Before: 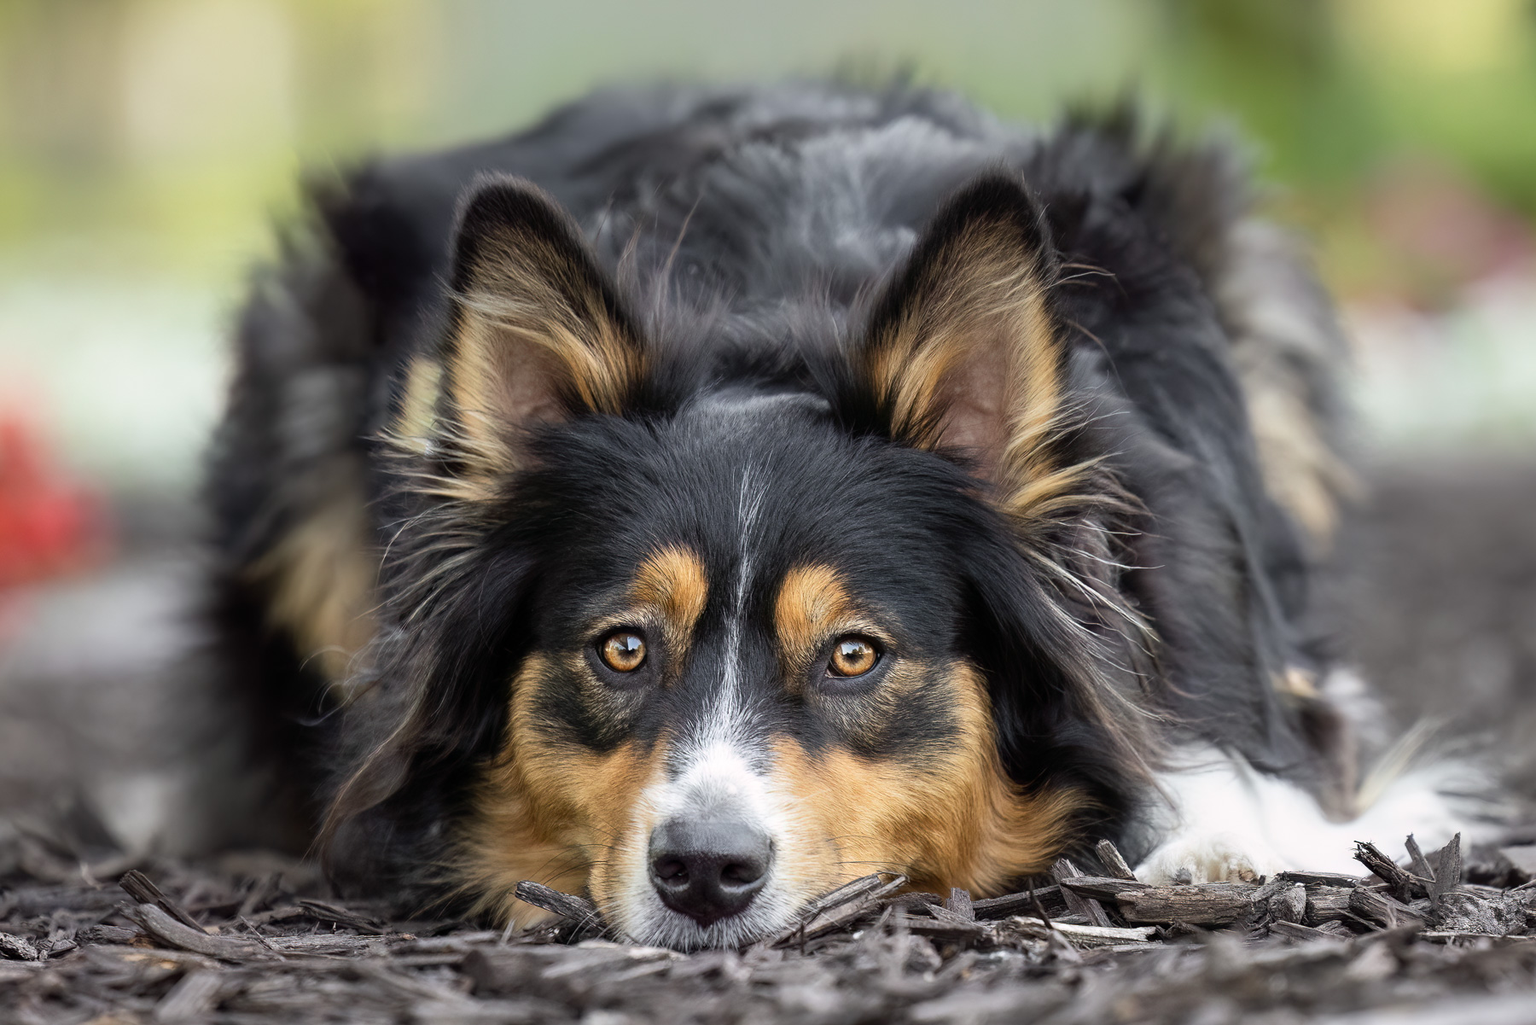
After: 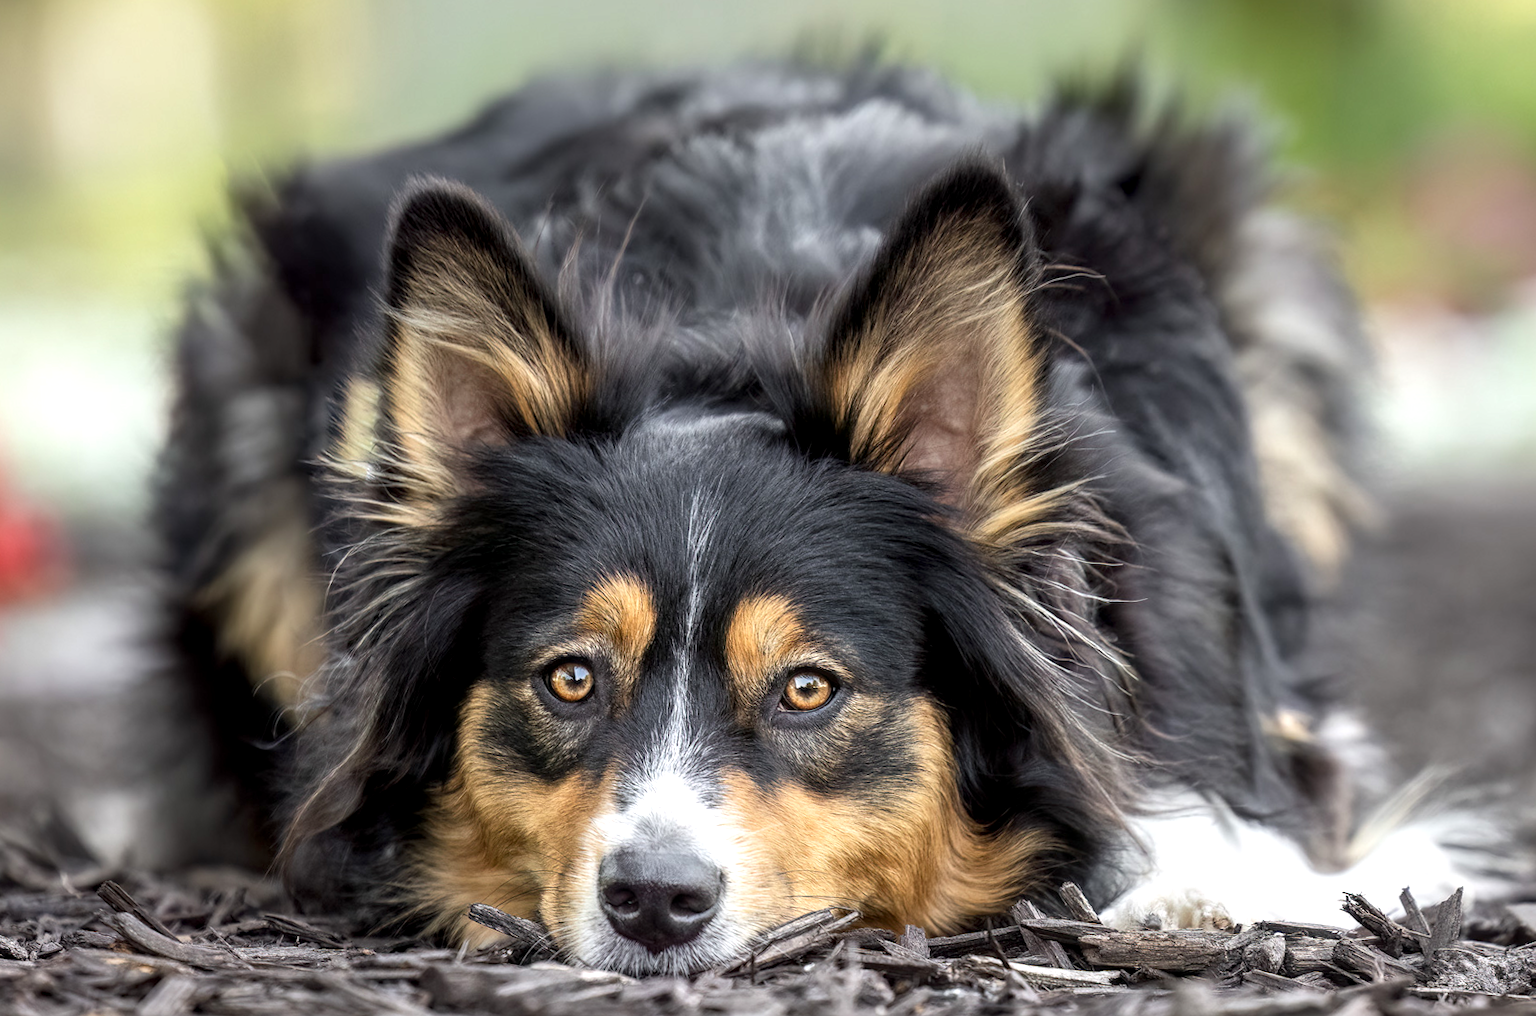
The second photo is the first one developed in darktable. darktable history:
color balance rgb: on, module defaults
exposure: exposure 0.29 EV, compensate highlight preservation false
white balance: emerald 1
rotate and perspective: rotation 0.062°, lens shift (vertical) 0.115, lens shift (horizontal) -0.133, crop left 0.047, crop right 0.94, crop top 0.061, crop bottom 0.94
local contrast: detail 130%
